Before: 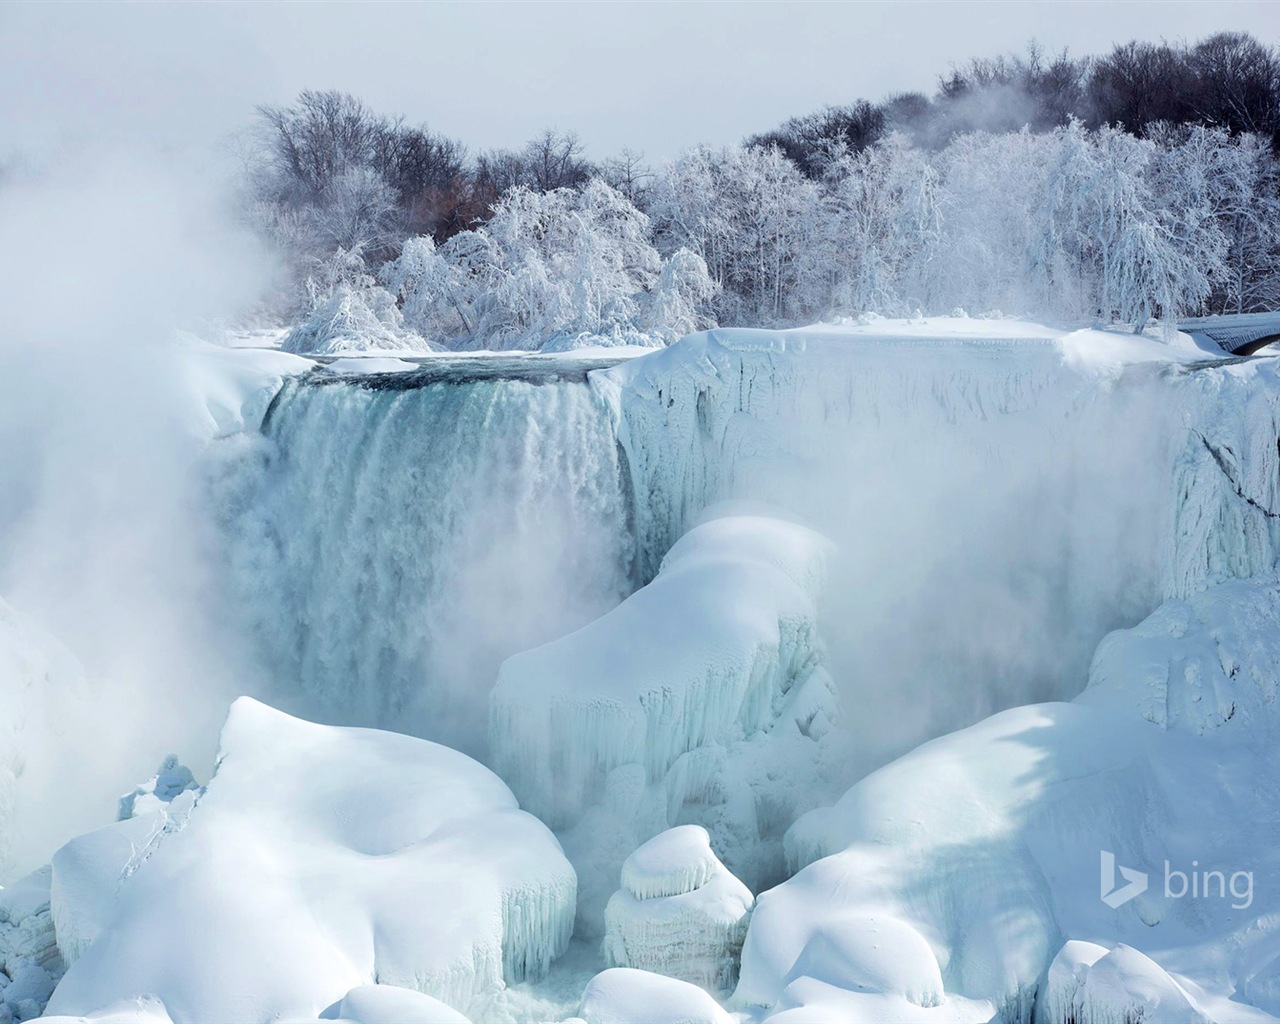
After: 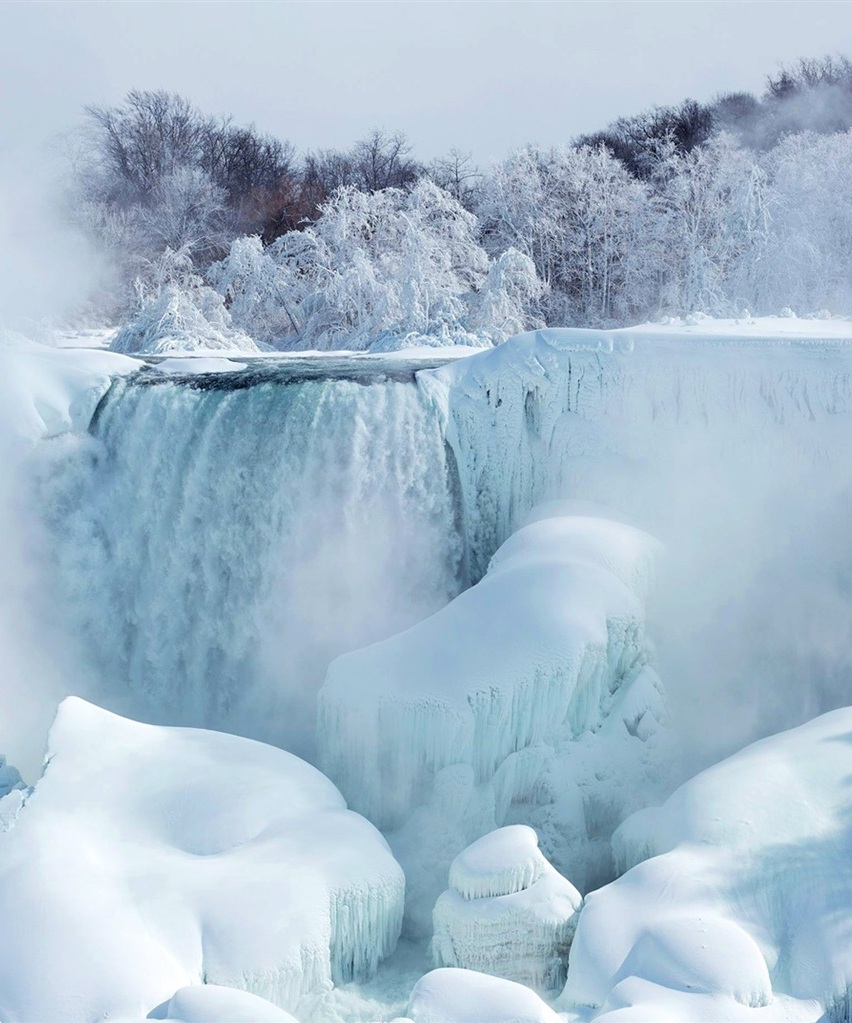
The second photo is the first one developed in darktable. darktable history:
levels: levels [0.018, 0.493, 1]
crop and rotate: left 13.453%, right 19.93%
